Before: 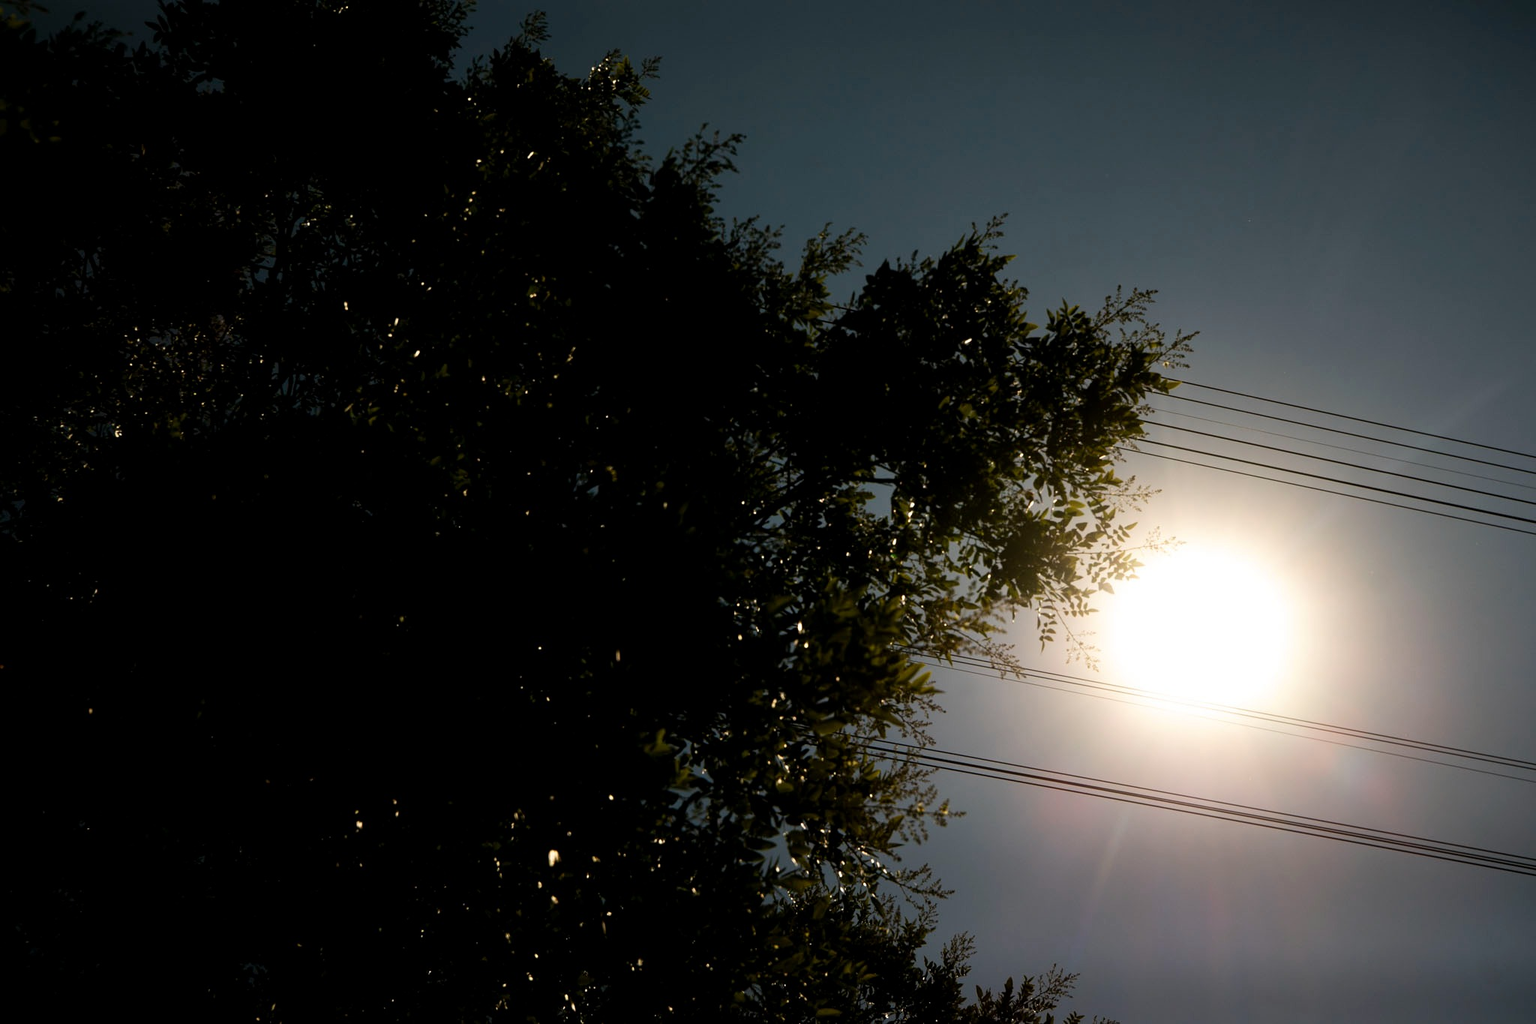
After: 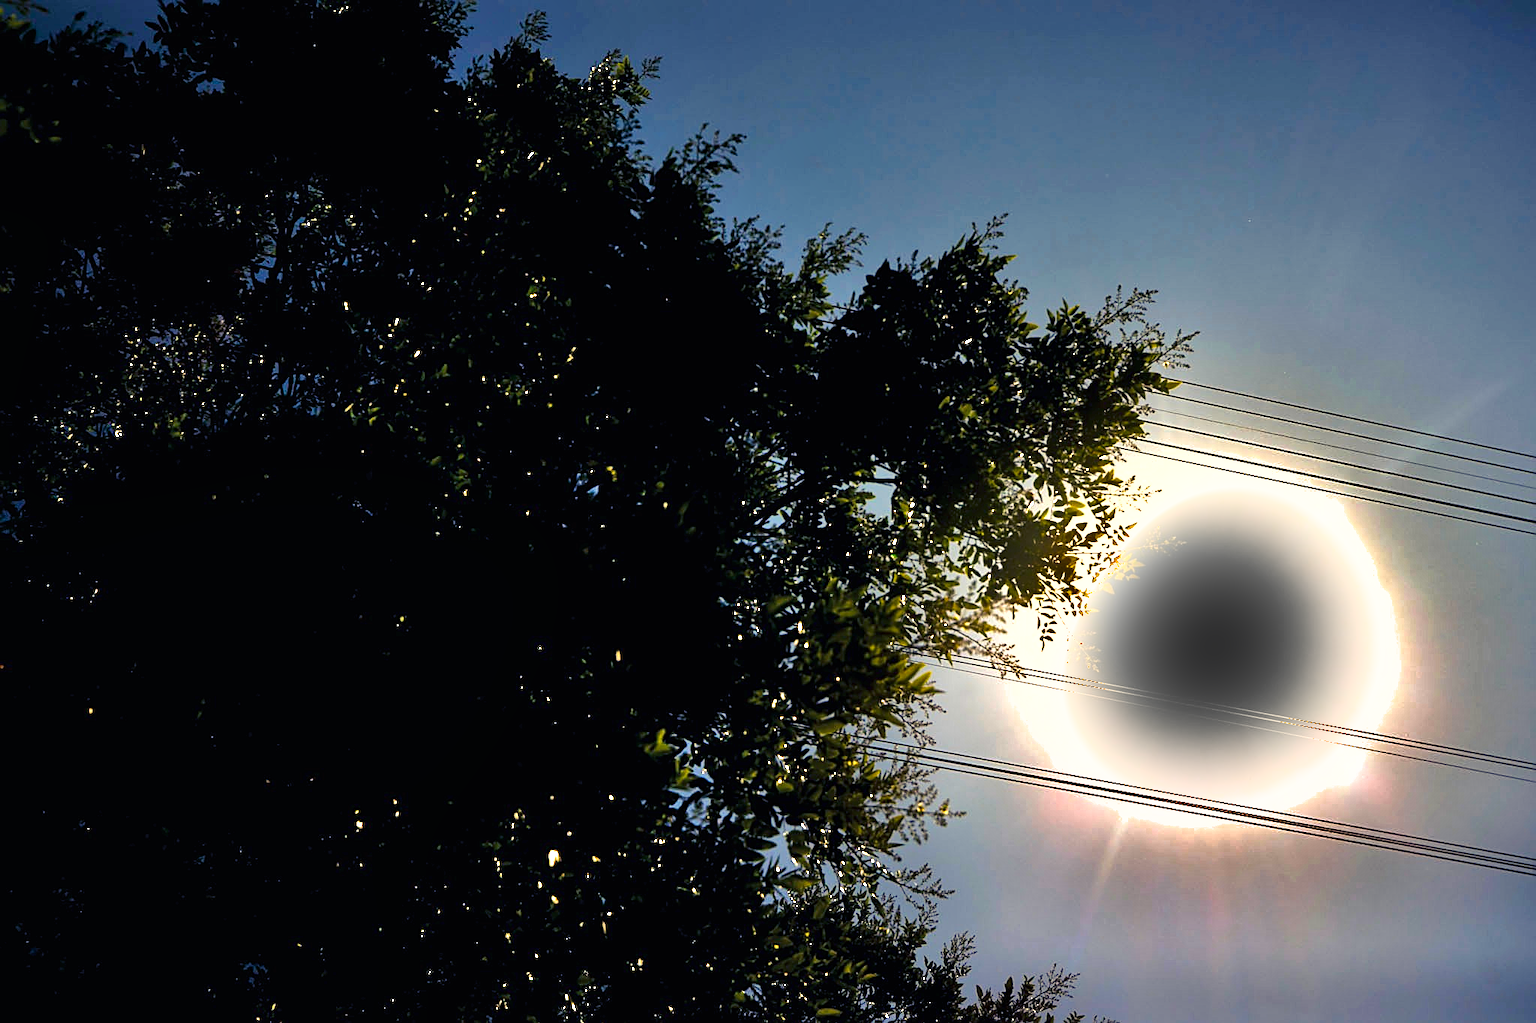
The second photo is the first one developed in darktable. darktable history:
shadows and highlights: radius 107.11, shadows 40.79, highlights -71.79, low approximation 0.01, soften with gaussian
color balance rgb: shadows lift › luminance -28.494%, shadows lift › chroma 15.268%, shadows lift › hue 268.37°, highlights gain › luminance 5.637%, highlights gain › chroma 1.286%, highlights gain › hue 92.86°, perceptual saturation grading › global saturation 14.735%, global vibrance 20%
sharpen: on, module defaults
exposure: black level correction 0, exposure 1.49 EV, compensate highlight preservation false
